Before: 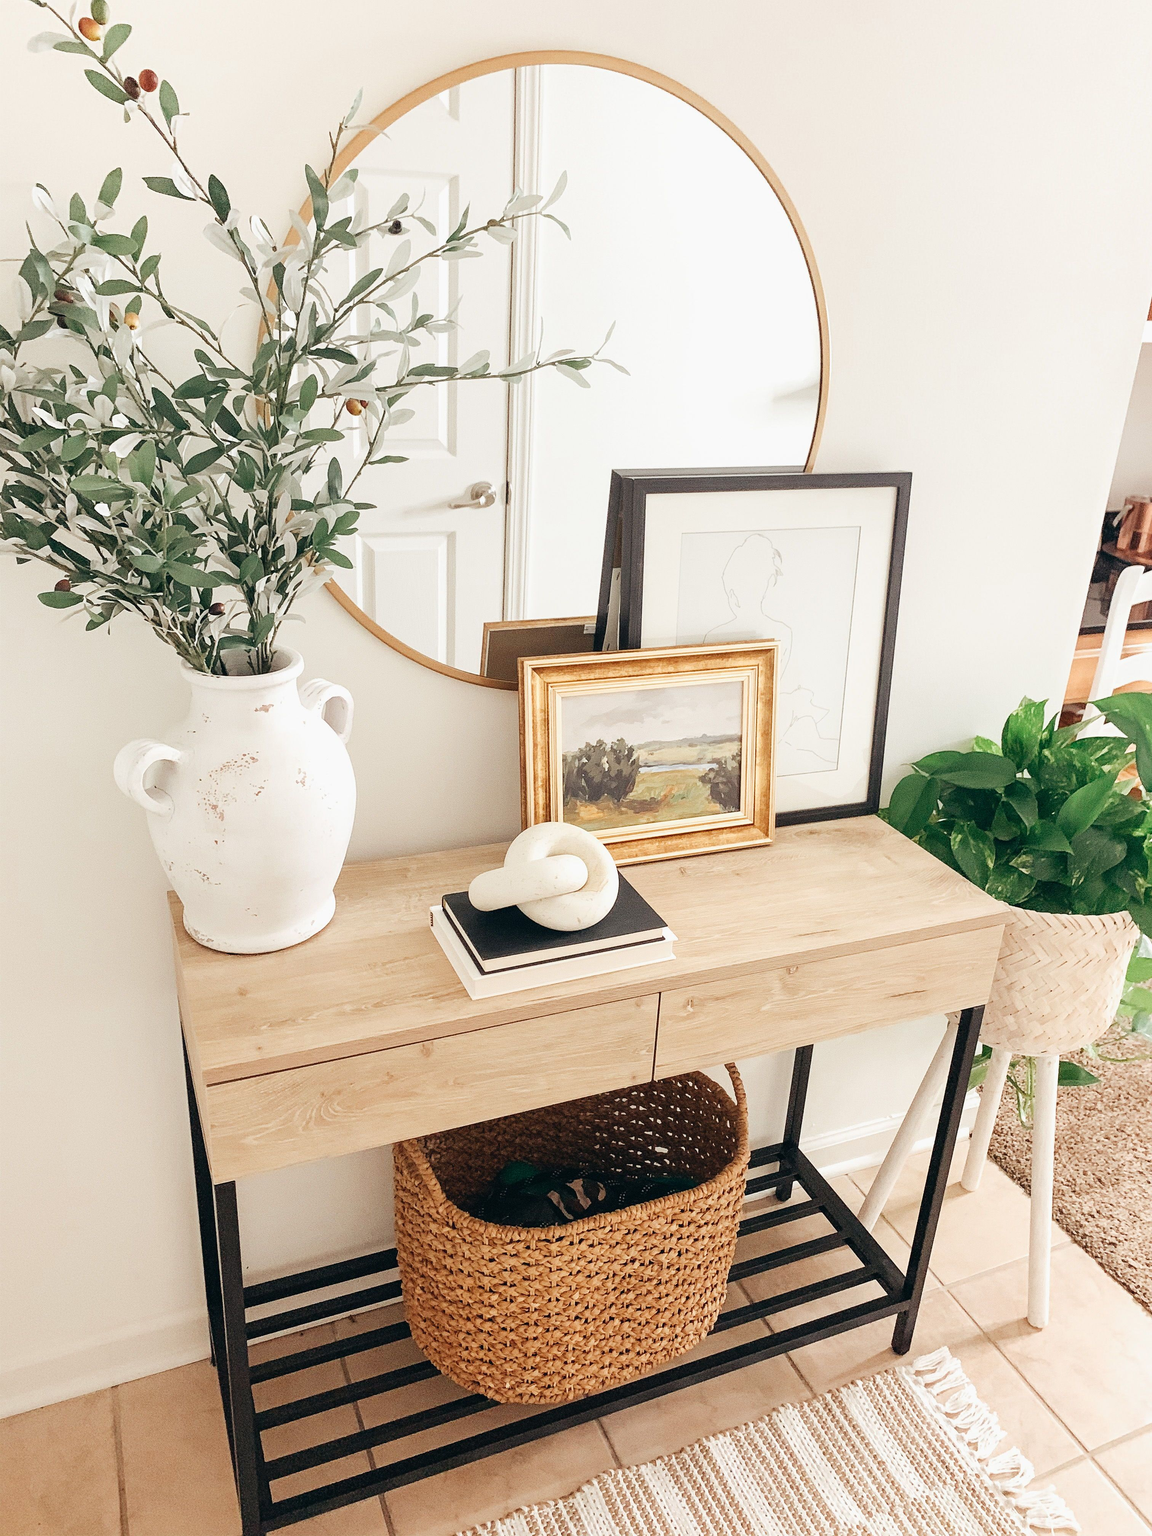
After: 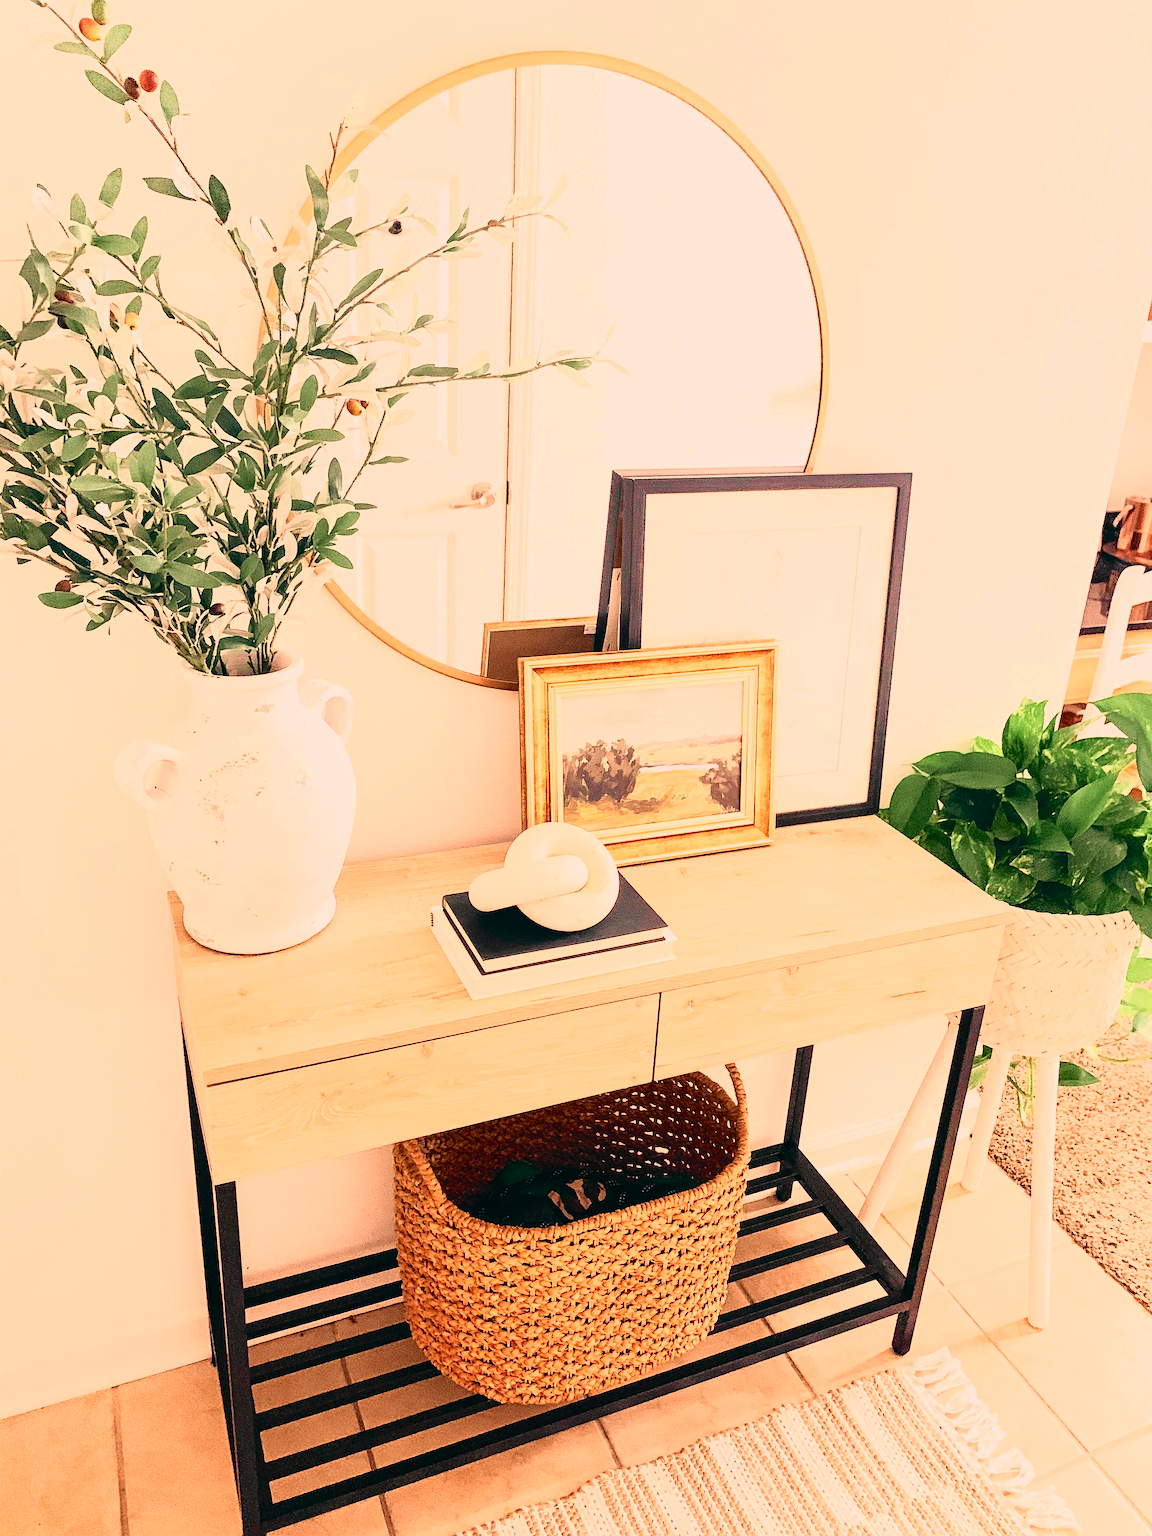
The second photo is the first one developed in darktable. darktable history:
tone curve: curves: ch0 [(0, 0) (0.046, 0.031) (0.163, 0.114) (0.391, 0.432) (0.488, 0.561) (0.695, 0.839) (0.785, 0.904) (1, 0.965)]; ch1 [(0, 0) (0.248, 0.252) (0.427, 0.412) (0.482, 0.462) (0.499, 0.499) (0.518, 0.518) (0.535, 0.577) (0.585, 0.623) (0.679, 0.743) (0.788, 0.809) (1, 1)]; ch2 [(0, 0) (0.313, 0.262) (0.427, 0.417) (0.473, 0.47) (0.503, 0.503) (0.523, 0.515) (0.557, 0.596) (0.598, 0.646) (0.708, 0.771) (1, 1)], color space Lab, independent channels, preserve colors none
white balance: red 1.127, blue 0.943
